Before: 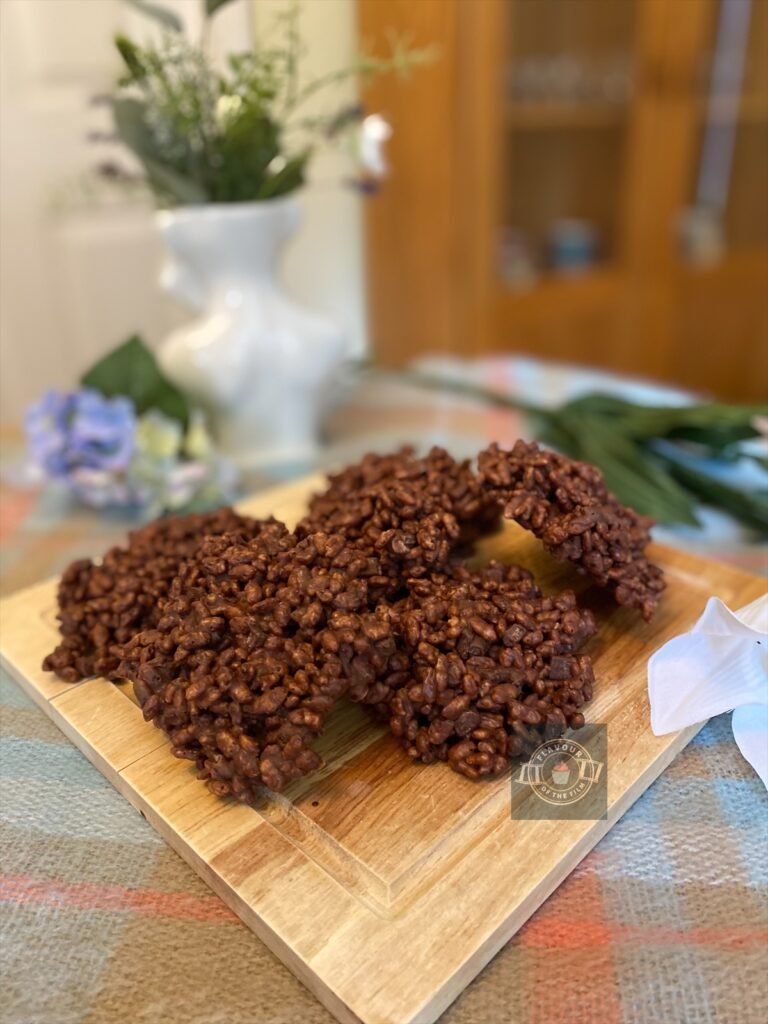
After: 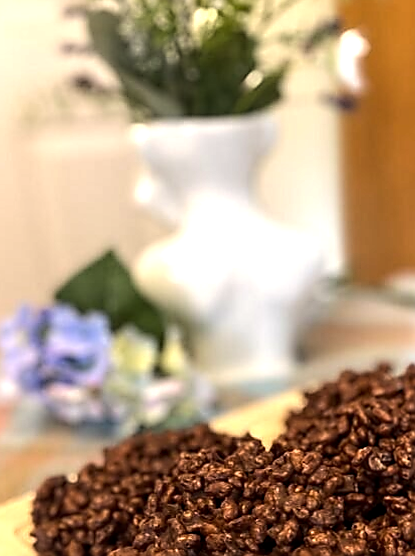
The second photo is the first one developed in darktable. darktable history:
rotate and perspective: rotation 0.174°, lens shift (vertical) 0.013, lens shift (horizontal) 0.019, shear 0.001, automatic cropping original format, crop left 0.007, crop right 0.991, crop top 0.016, crop bottom 0.997
color correction: highlights a* 3.84, highlights b* 5.07
local contrast: on, module defaults
crop and rotate: left 3.047%, top 7.509%, right 42.236%, bottom 37.598%
sharpen: radius 1.4, amount 1.25, threshold 0.7
tone equalizer: -8 EV -0.75 EV, -7 EV -0.7 EV, -6 EV -0.6 EV, -5 EV -0.4 EV, -3 EV 0.4 EV, -2 EV 0.6 EV, -1 EV 0.7 EV, +0 EV 0.75 EV, edges refinement/feathering 500, mask exposure compensation -1.57 EV, preserve details no
